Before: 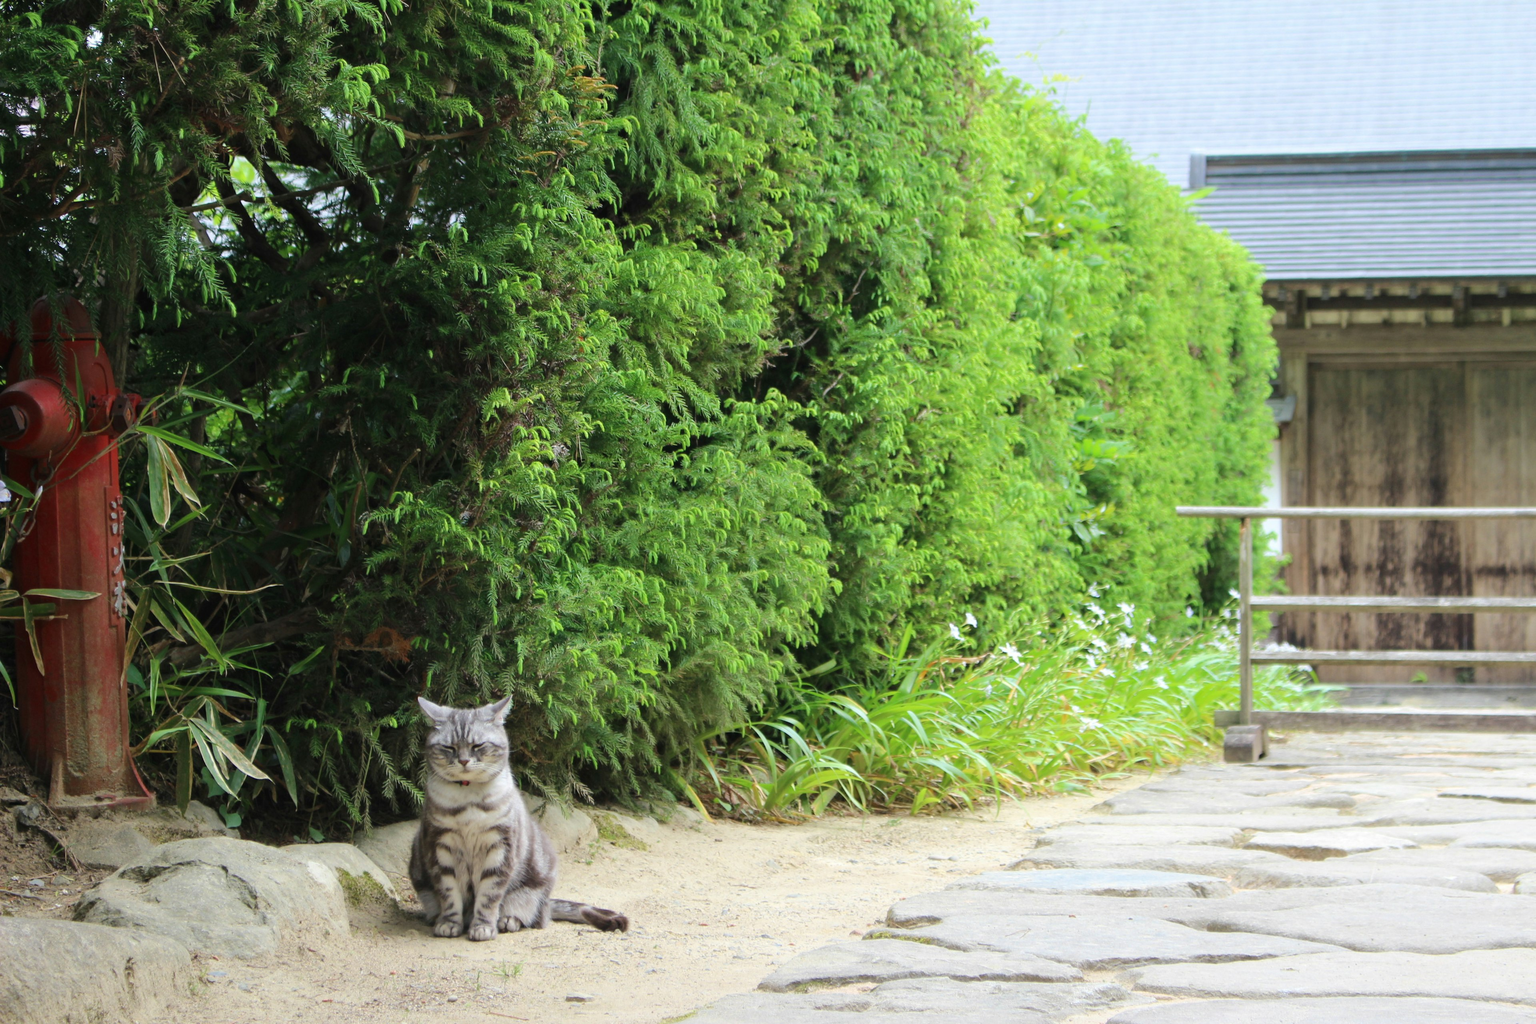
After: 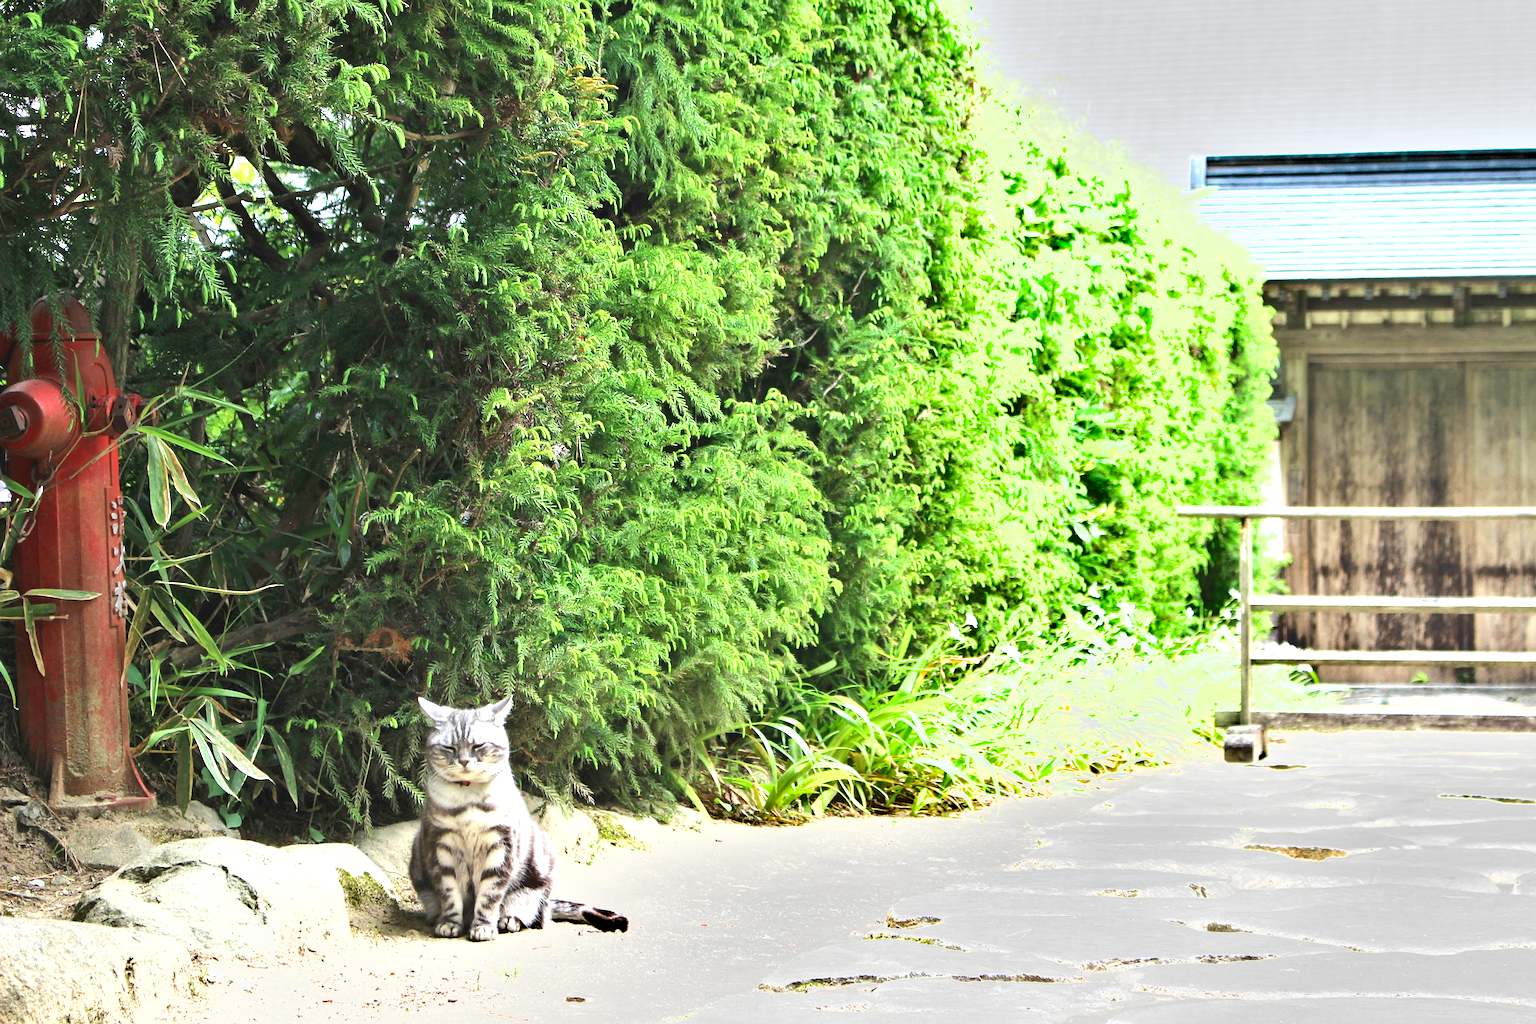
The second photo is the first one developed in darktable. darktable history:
exposure: black level correction 0, exposure 1.2 EV, compensate exposure bias true, compensate highlight preservation false
shadows and highlights: white point adjustment 0.89, soften with gaussian
sharpen: on, module defaults
